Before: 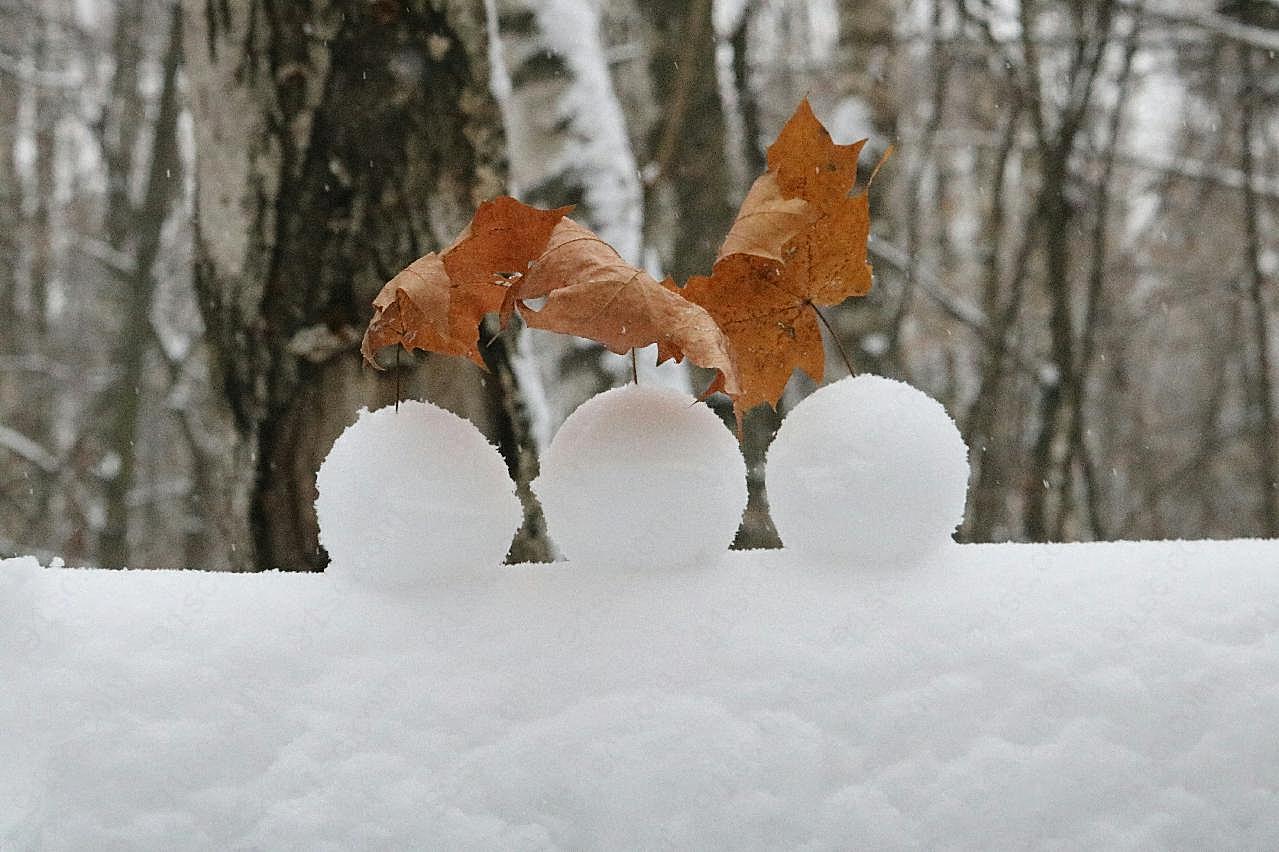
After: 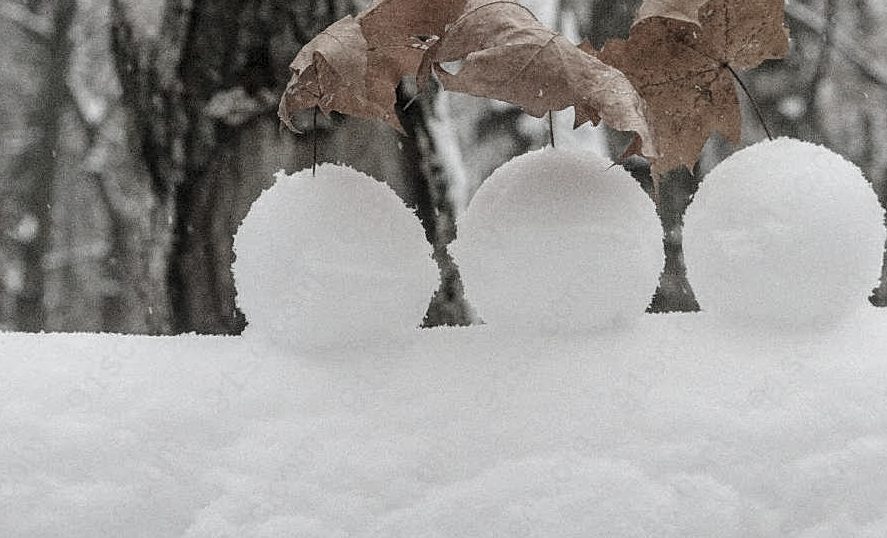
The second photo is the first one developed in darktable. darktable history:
crop: left 6.544%, top 27.884%, right 24.047%, bottom 8.907%
color zones: curves: ch1 [(0, 0.153) (0.143, 0.15) (0.286, 0.151) (0.429, 0.152) (0.571, 0.152) (0.714, 0.151) (0.857, 0.151) (1, 0.153)]
local contrast: highlights 3%, shadows 7%, detail 133%
